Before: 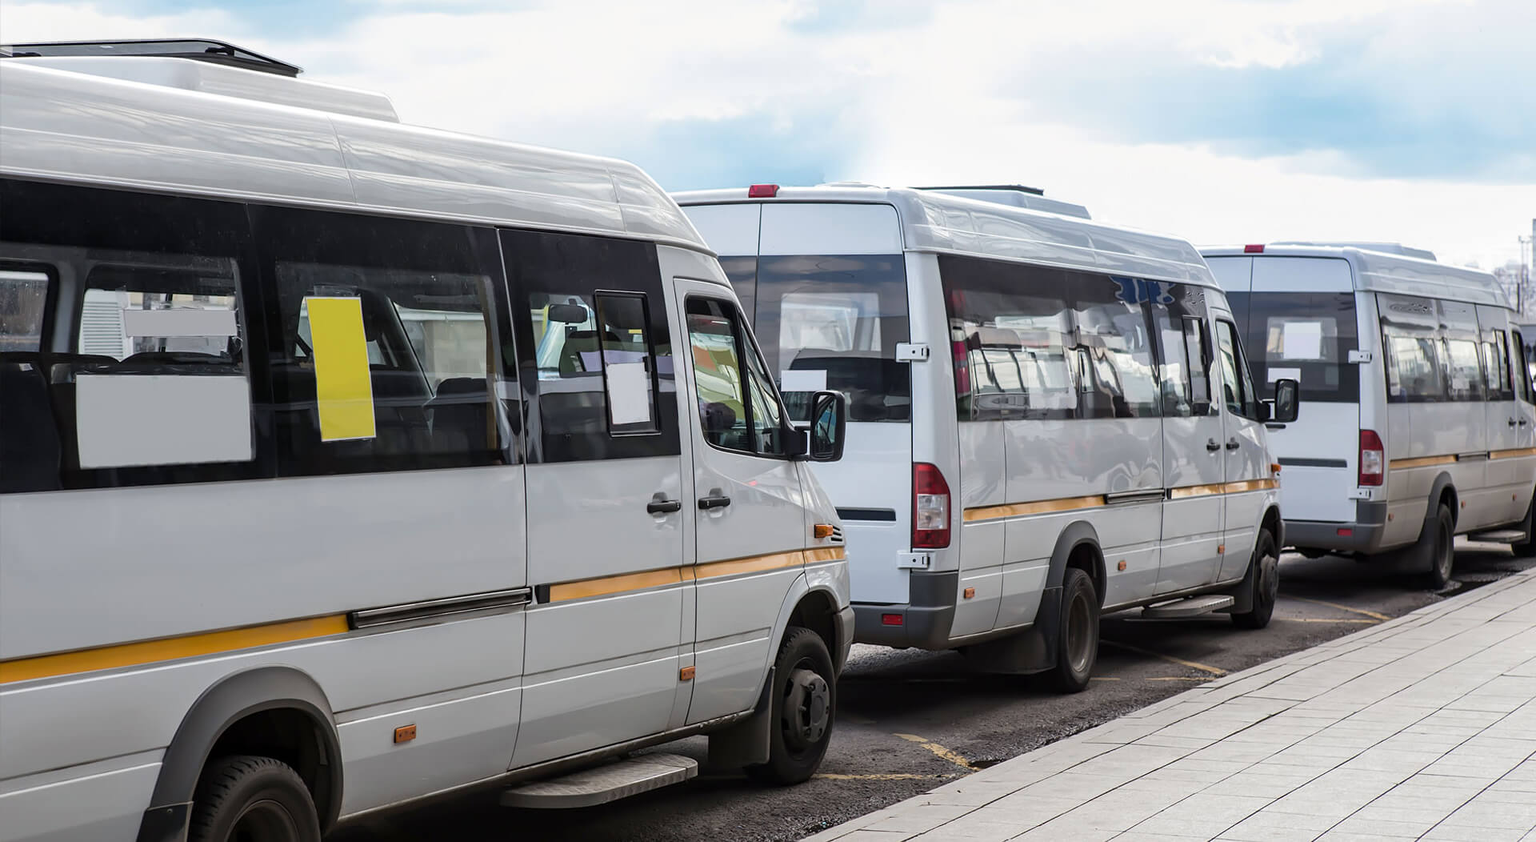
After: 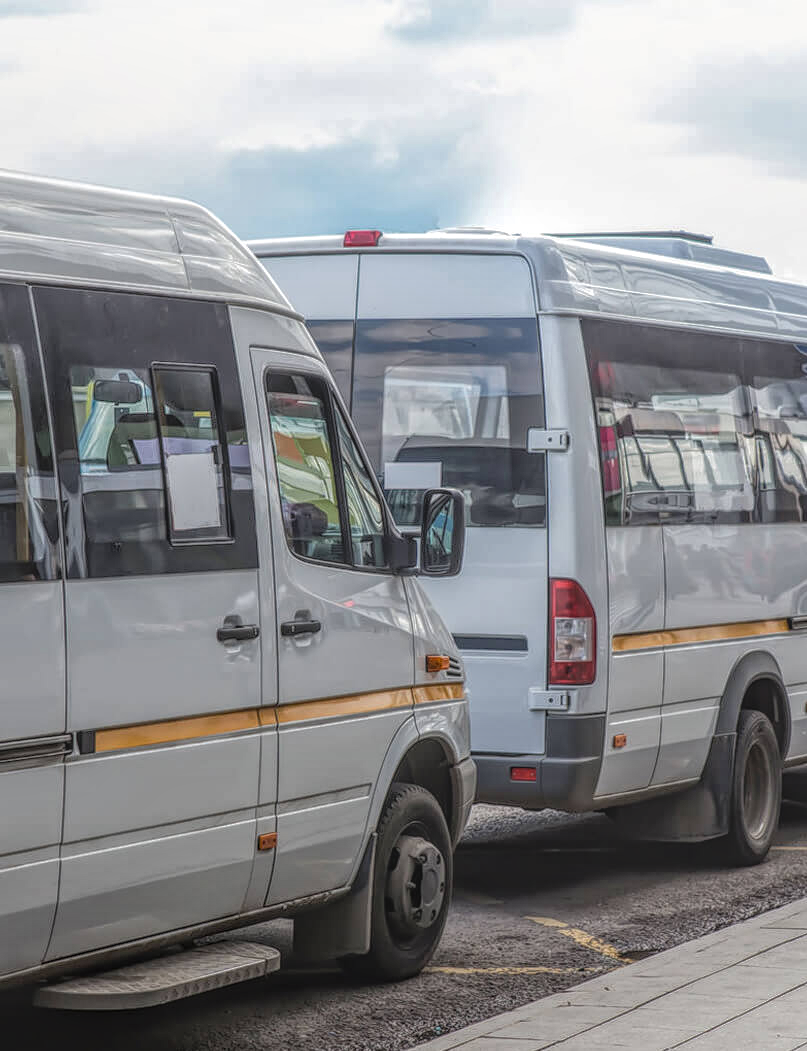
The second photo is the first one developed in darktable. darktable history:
local contrast: highlights 20%, shadows 23%, detail 201%, midtone range 0.2
crop: left 30.844%, right 27.084%
